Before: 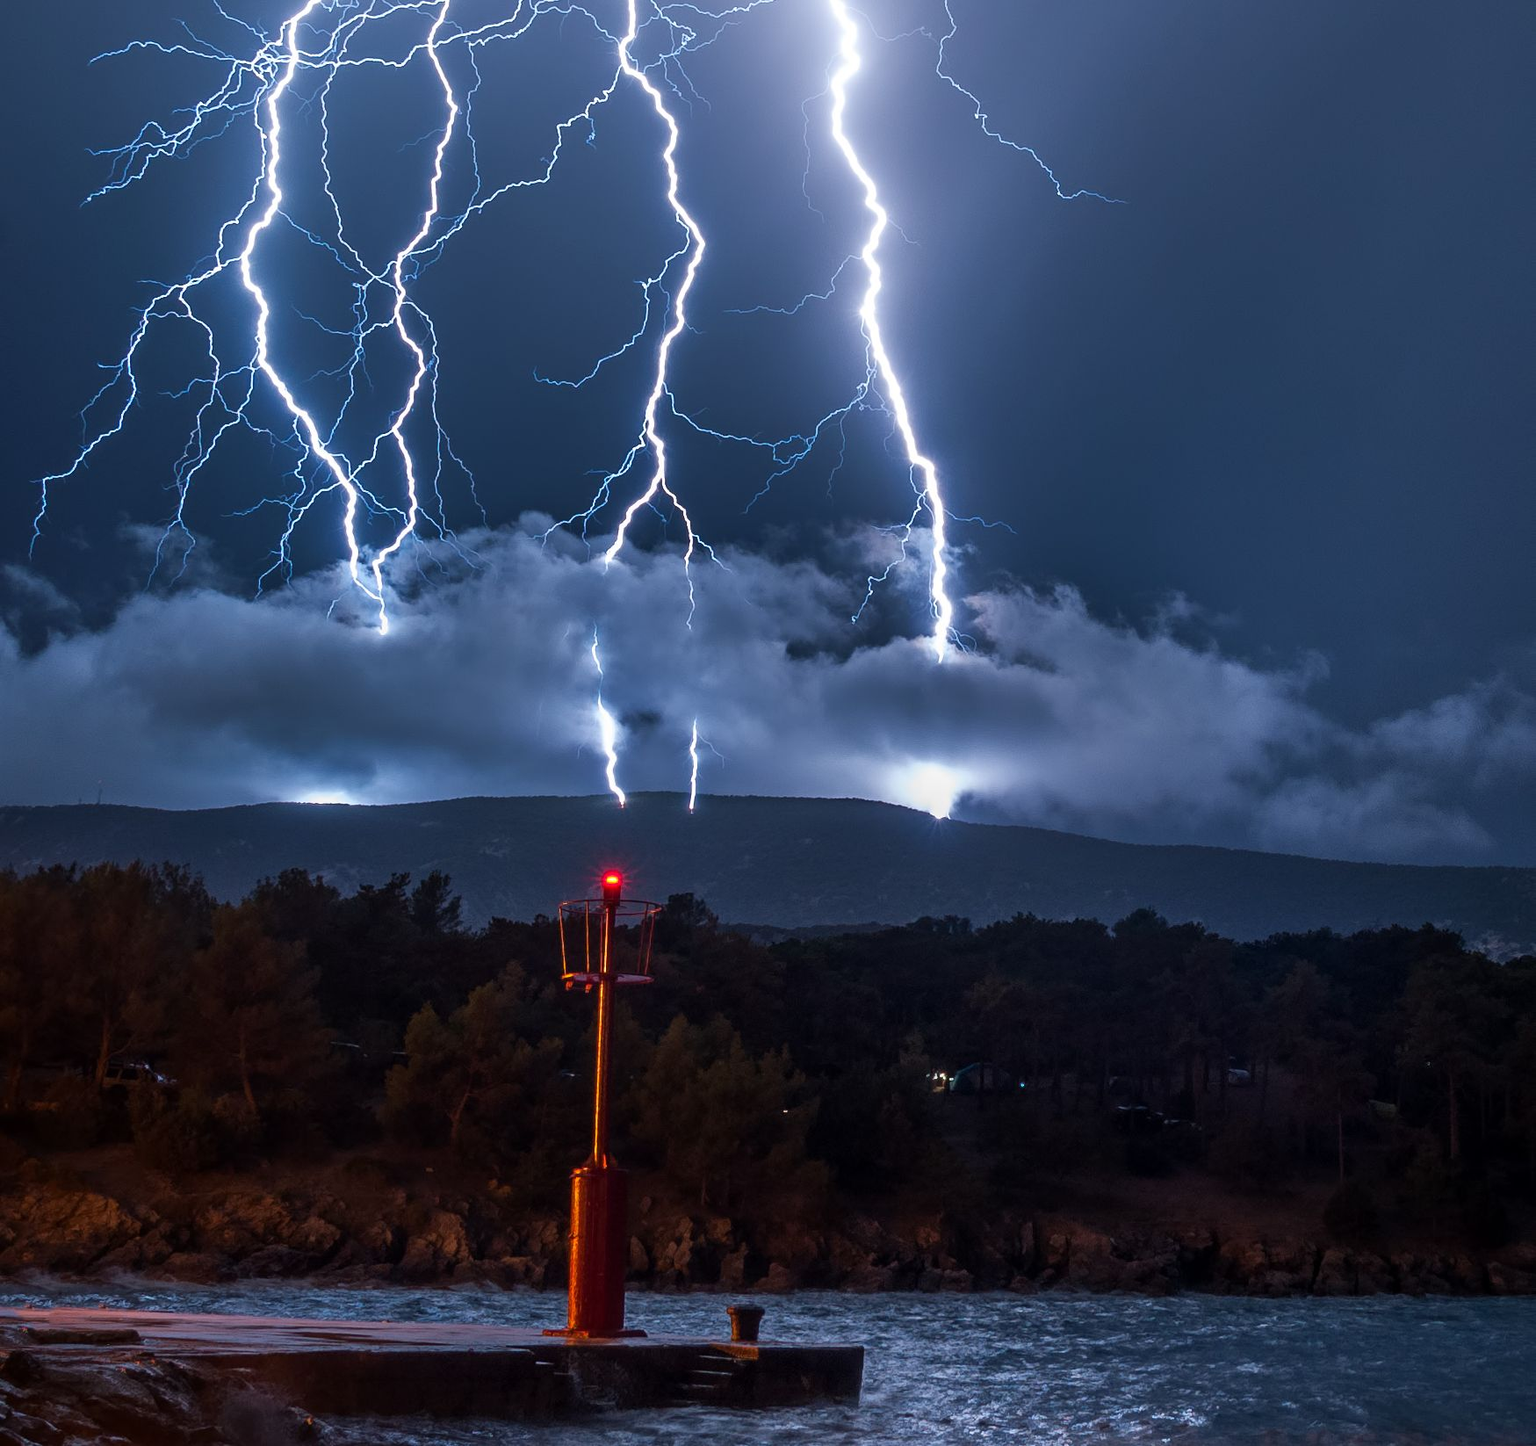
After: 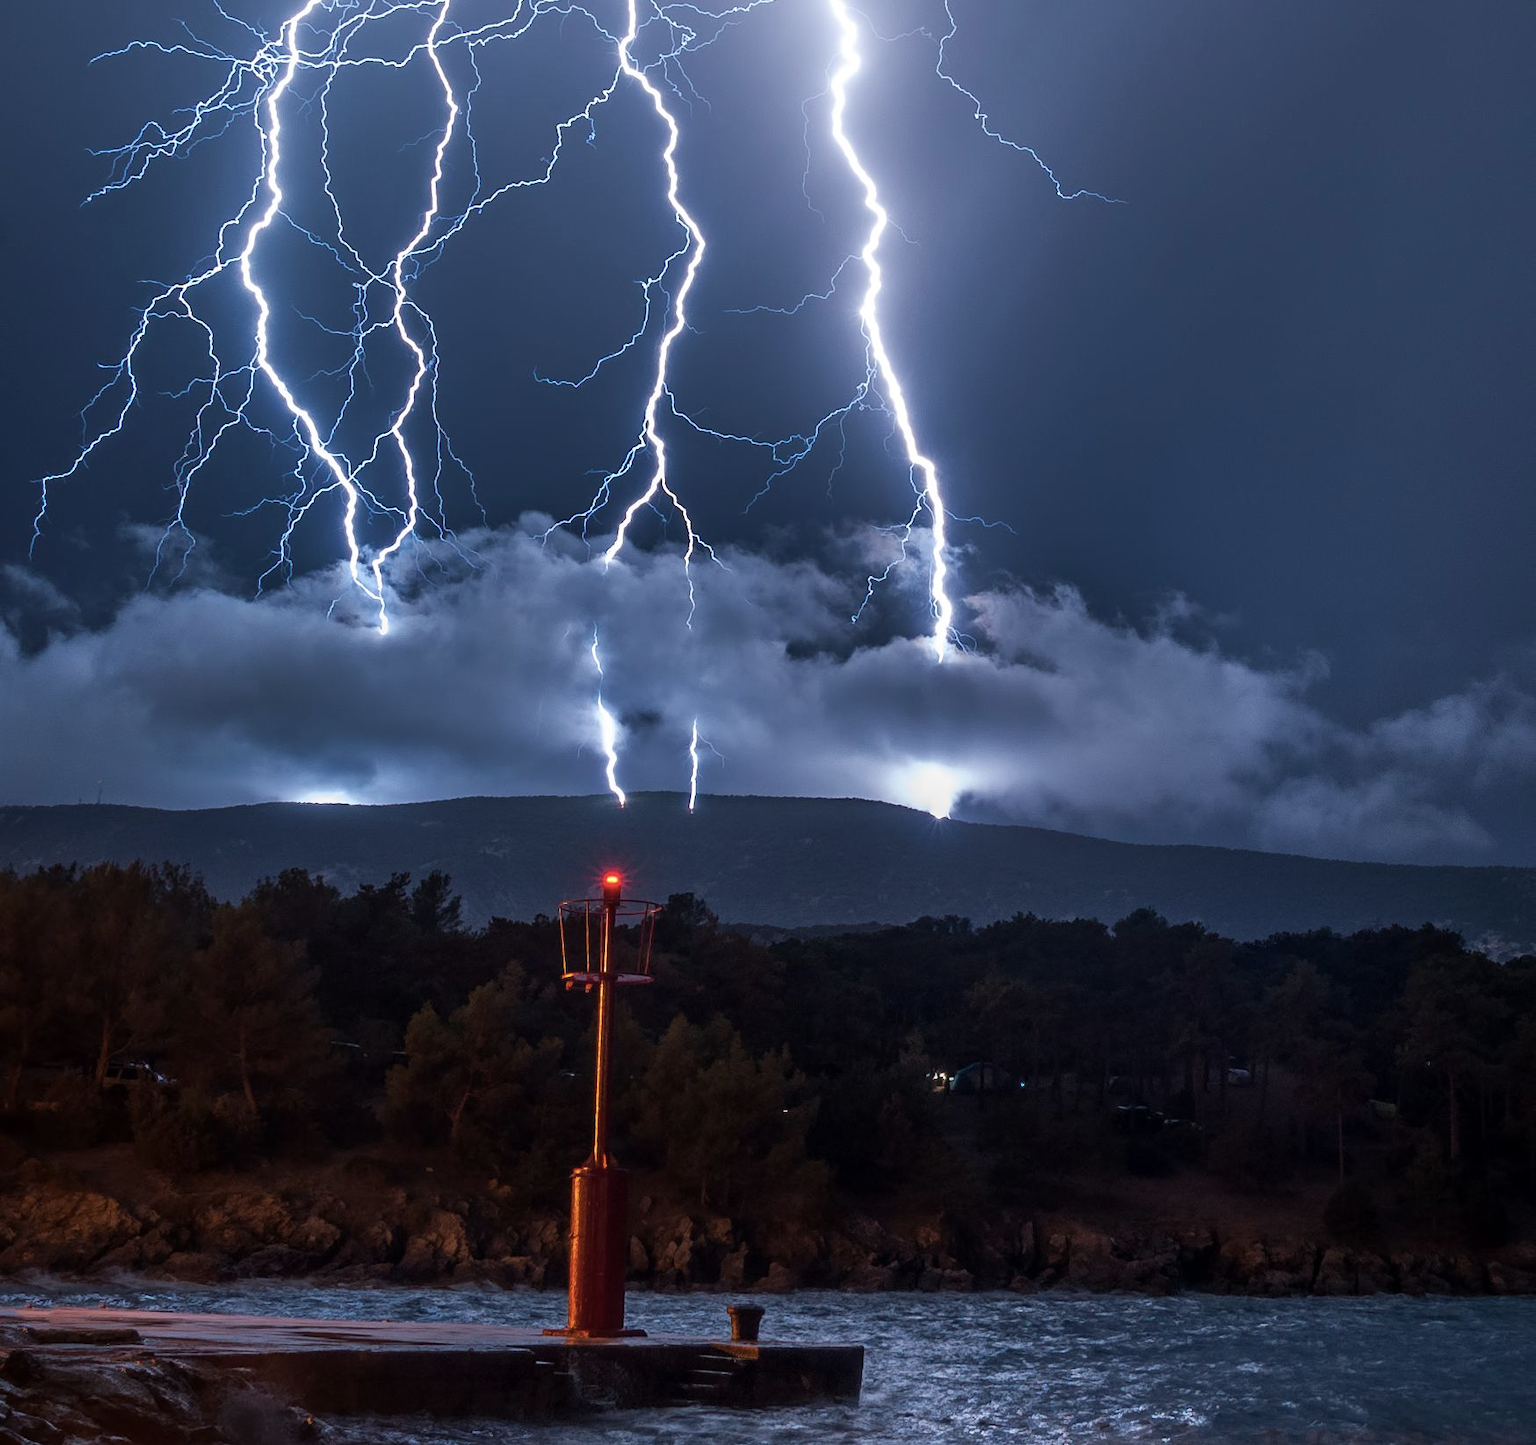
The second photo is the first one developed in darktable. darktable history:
color balance rgb: linear chroma grading › global chroma 1.5%, linear chroma grading › mid-tones -1%, perceptual saturation grading › global saturation -3%, perceptual saturation grading › shadows -2%
color zones: curves: ch0 [(0, 0.5) (0.143, 0.5) (0.286, 0.5) (0.429, 0.504) (0.571, 0.5) (0.714, 0.509) (0.857, 0.5) (1, 0.5)]; ch1 [(0, 0.425) (0.143, 0.425) (0.286, 0.375) (0.429, 0.405) (0.571, 0.5) (0.714, 0.47) (0.857, 0.425) (1, 0.435)]; ch2 [(0, 0.5) (0.143, 0.5) (0.286, 0.5) (0.429, 0.517) (0.571, 0.5) (0.714, 0.51) (0.857, 0.5) (1, 0.5)]
